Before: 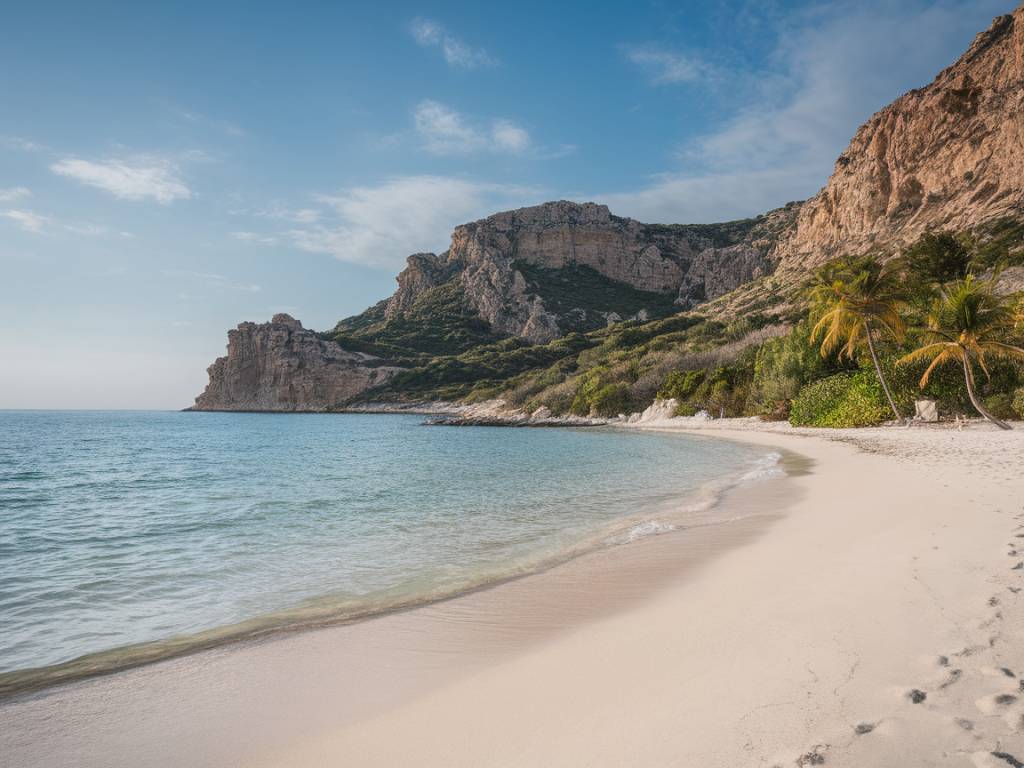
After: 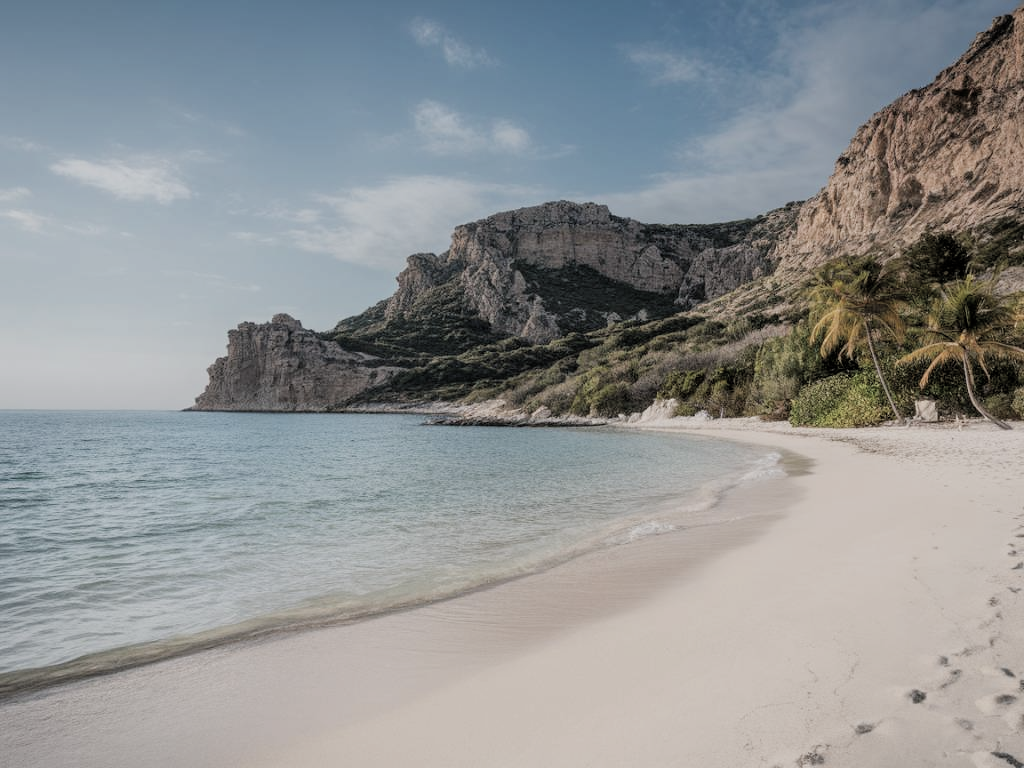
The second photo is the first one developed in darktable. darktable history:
color correction: highlights b* 0.025, saturation 0.6
filmic rgb: black relative exposure -7.77 EV, white relative exposure 4.43 EV, target black luminance 0%, hardness 3.75, latitude 50.73%, contrast 1.076, highlights saturation mix 8.56%, shadows ↔ highlights balance -0.282%
